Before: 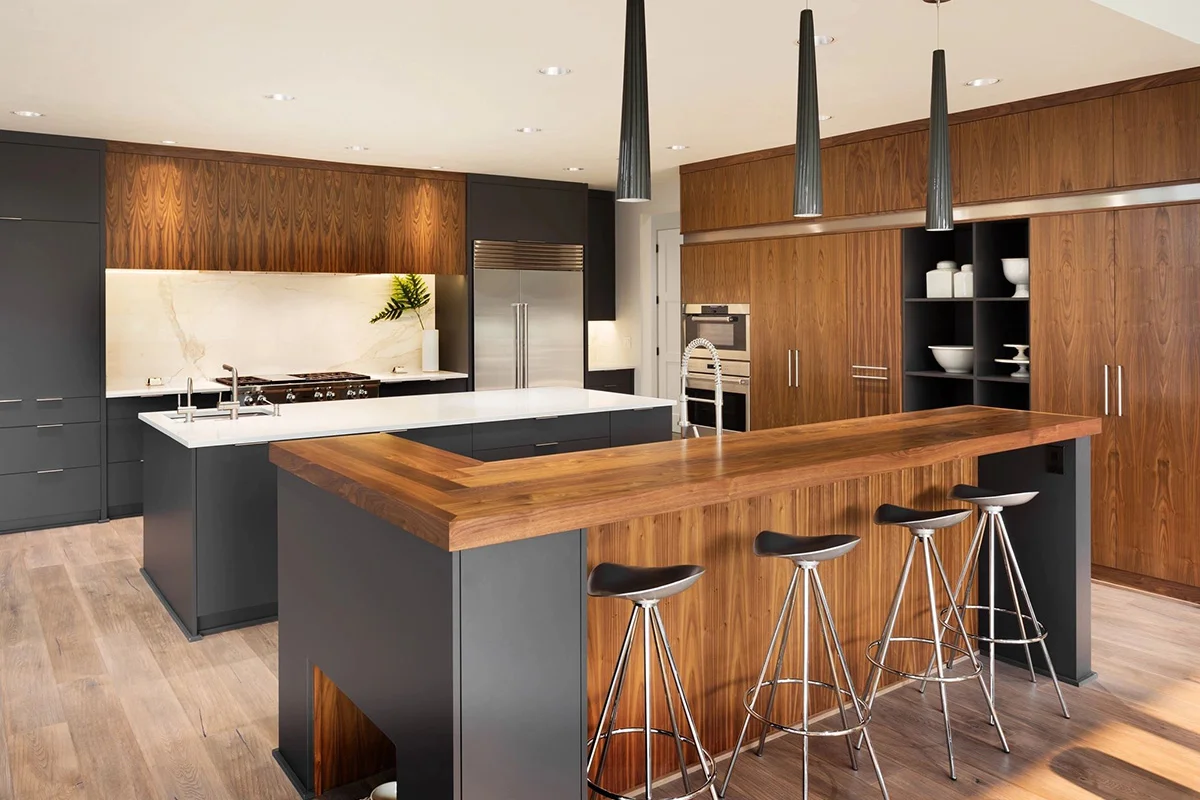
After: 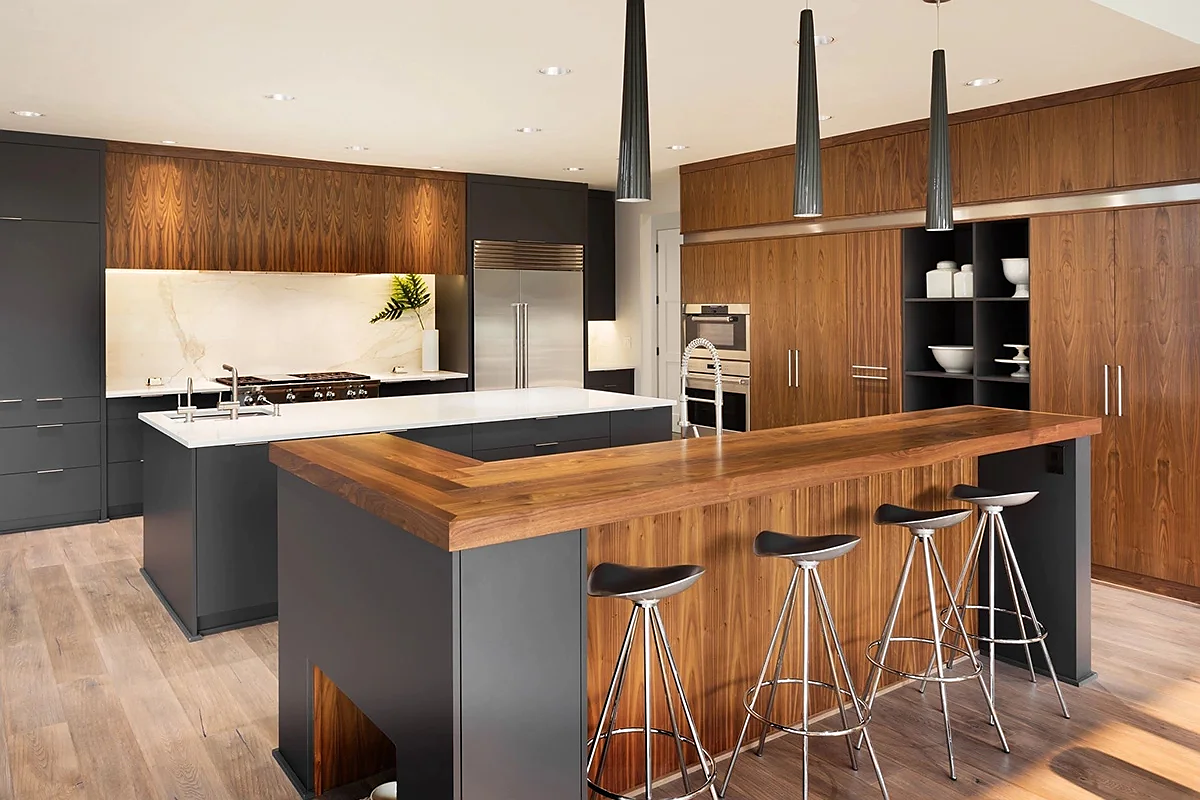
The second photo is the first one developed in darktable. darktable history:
sharpen: radius 0.976, amount 0.606
